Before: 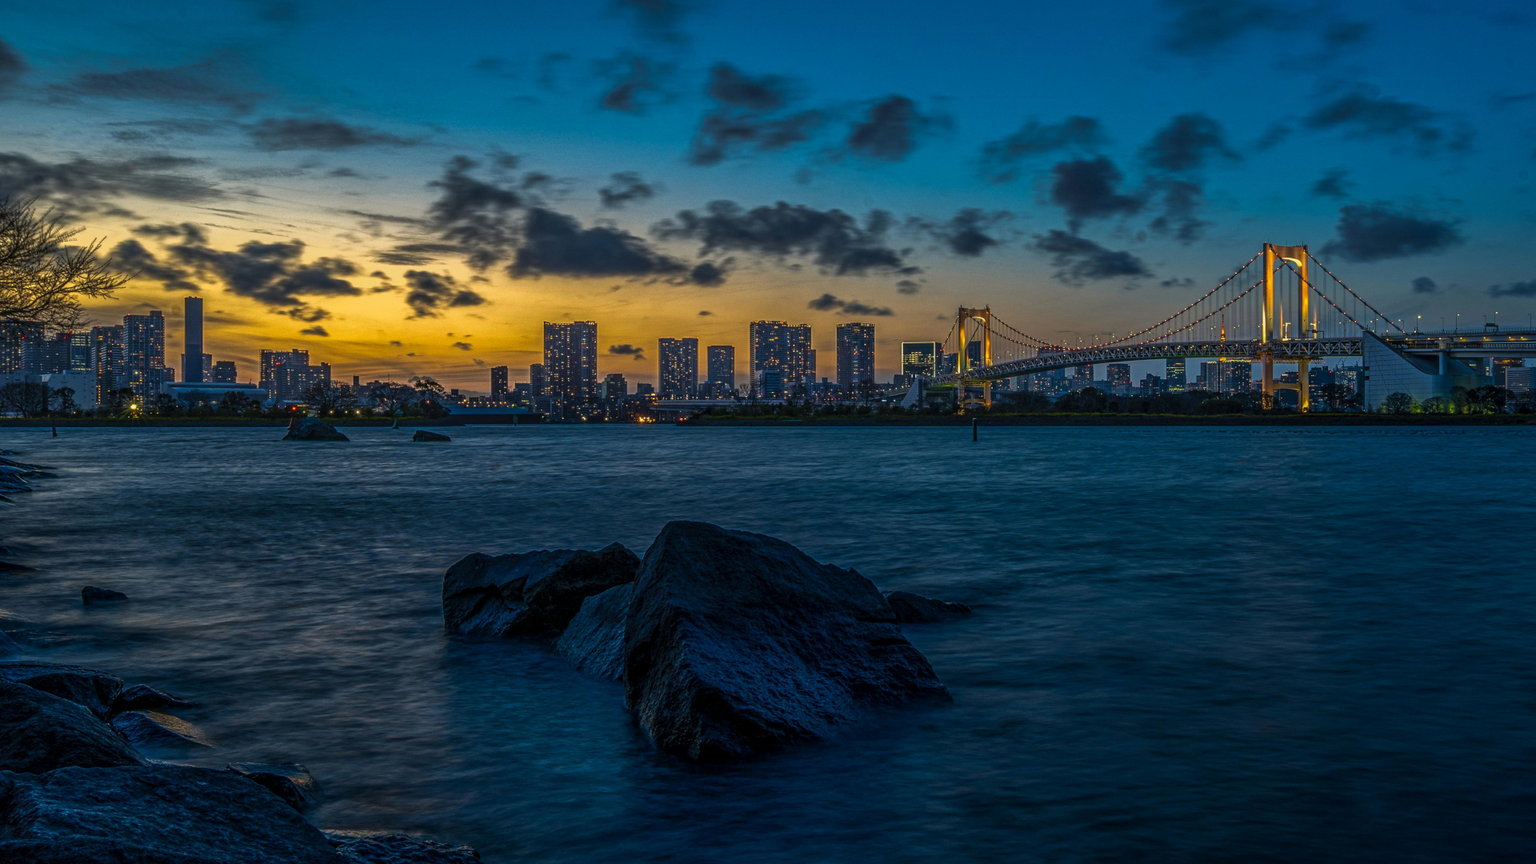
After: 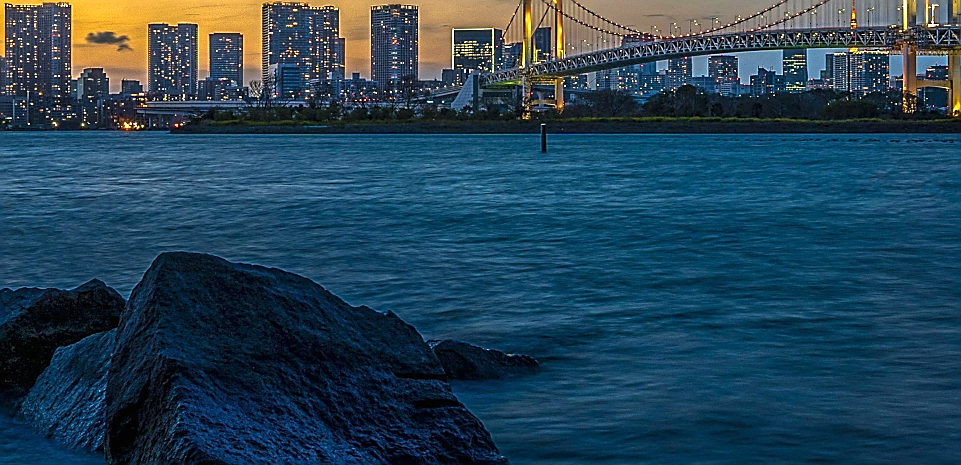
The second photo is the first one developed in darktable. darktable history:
crop: left 35.164%, top 36.985%, right 14.748%, bottom 19.956%
sharpen: radius 1.361, amount 1.256, threshold 0.601
exposure: black level correction 0, exposure 1.001 EV, compensate exposure bias true, compensate highlight preservation false
